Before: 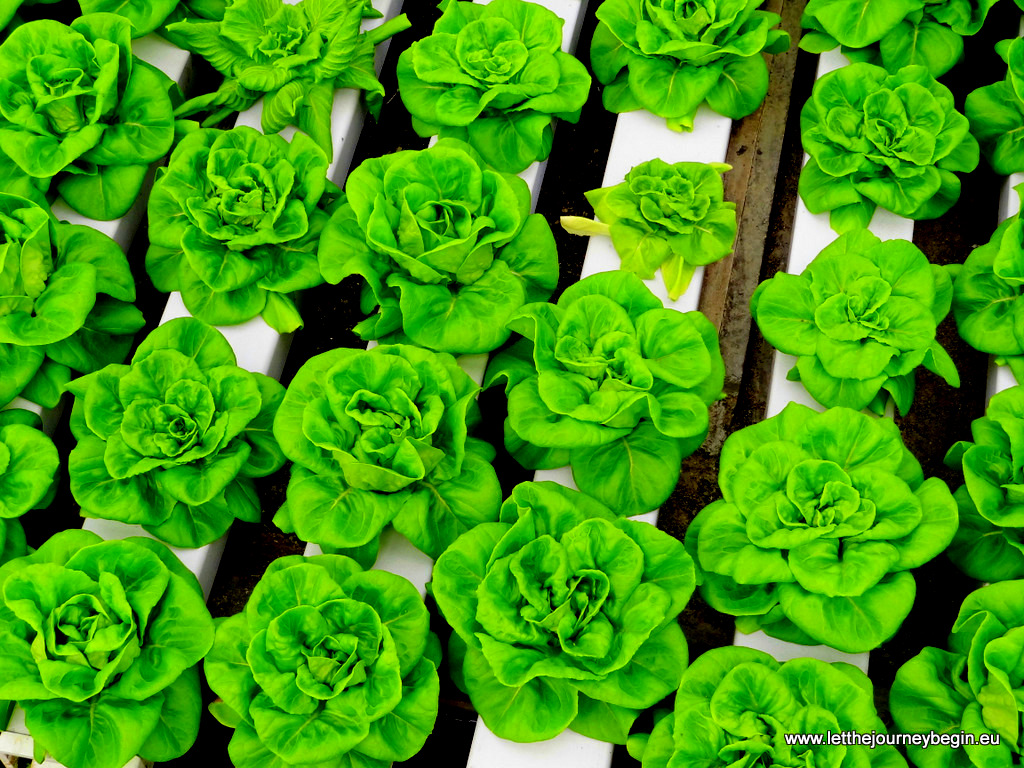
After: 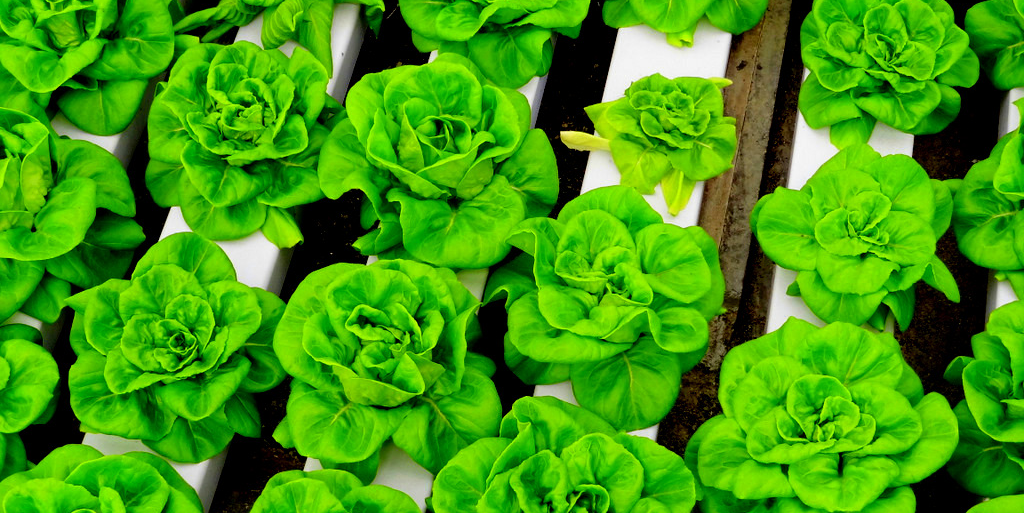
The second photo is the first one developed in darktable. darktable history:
crop: top 11.175%, bottom 21.996%
